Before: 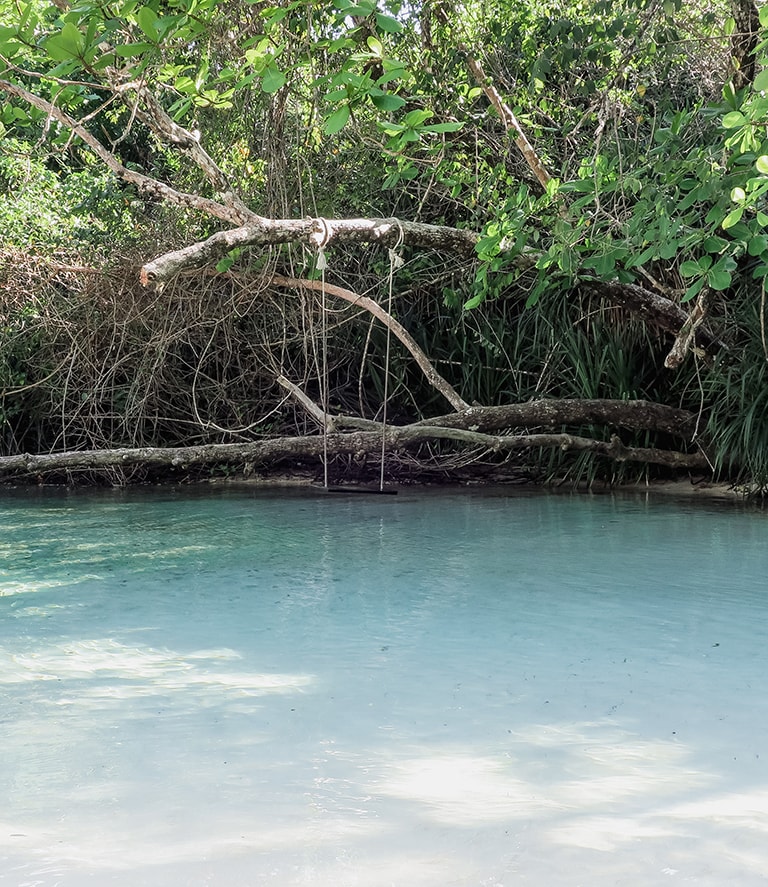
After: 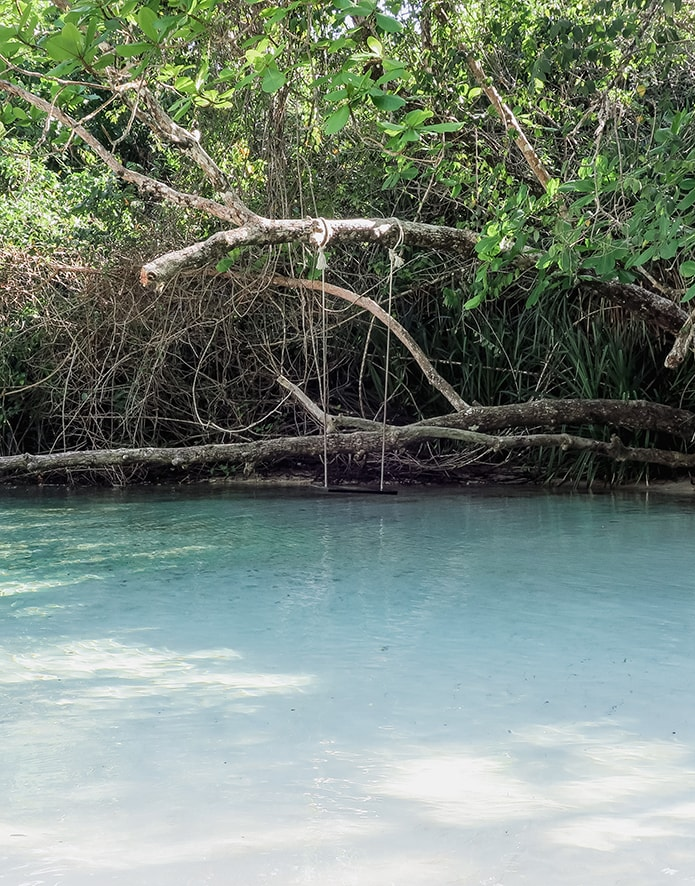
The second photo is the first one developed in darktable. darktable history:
crop: right 9.5%, bottom 0.025%
